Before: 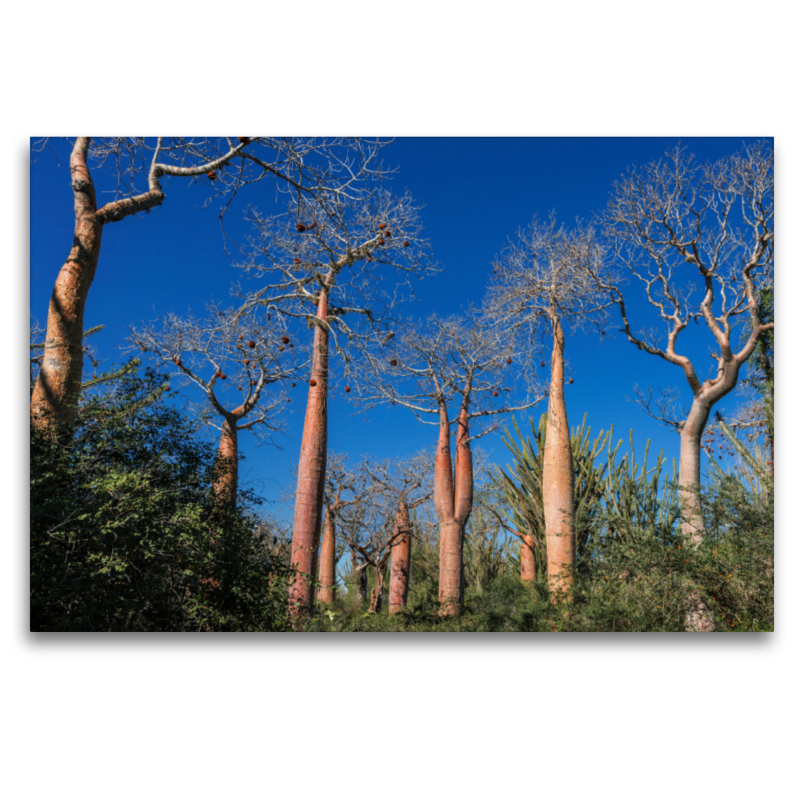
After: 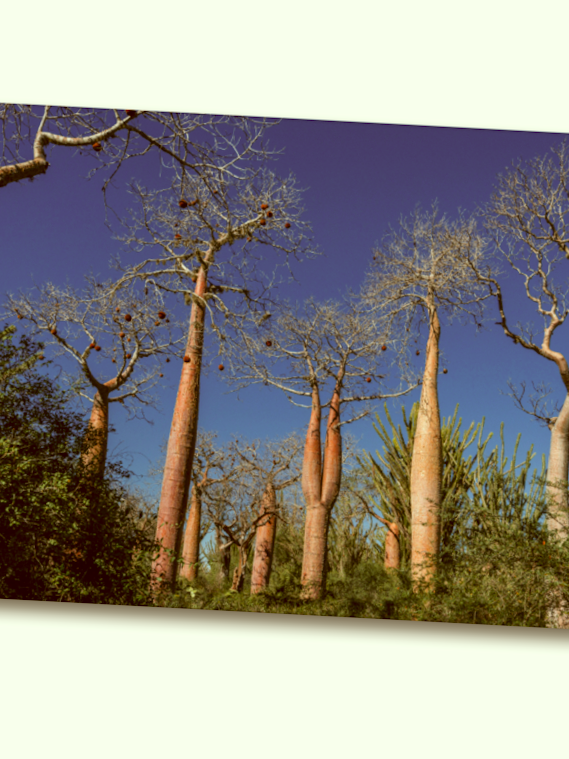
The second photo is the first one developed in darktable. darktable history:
crop and rotate: angle -3.05°, left 14.233%, top 0.022%, right 10.954%, bottom 0.068%
color correction: highlights a* -6.28, highlights b* 9.59, shadows a* 10.45, shadows b* 23.66
contrast brightness saturation: saturation -0.093
